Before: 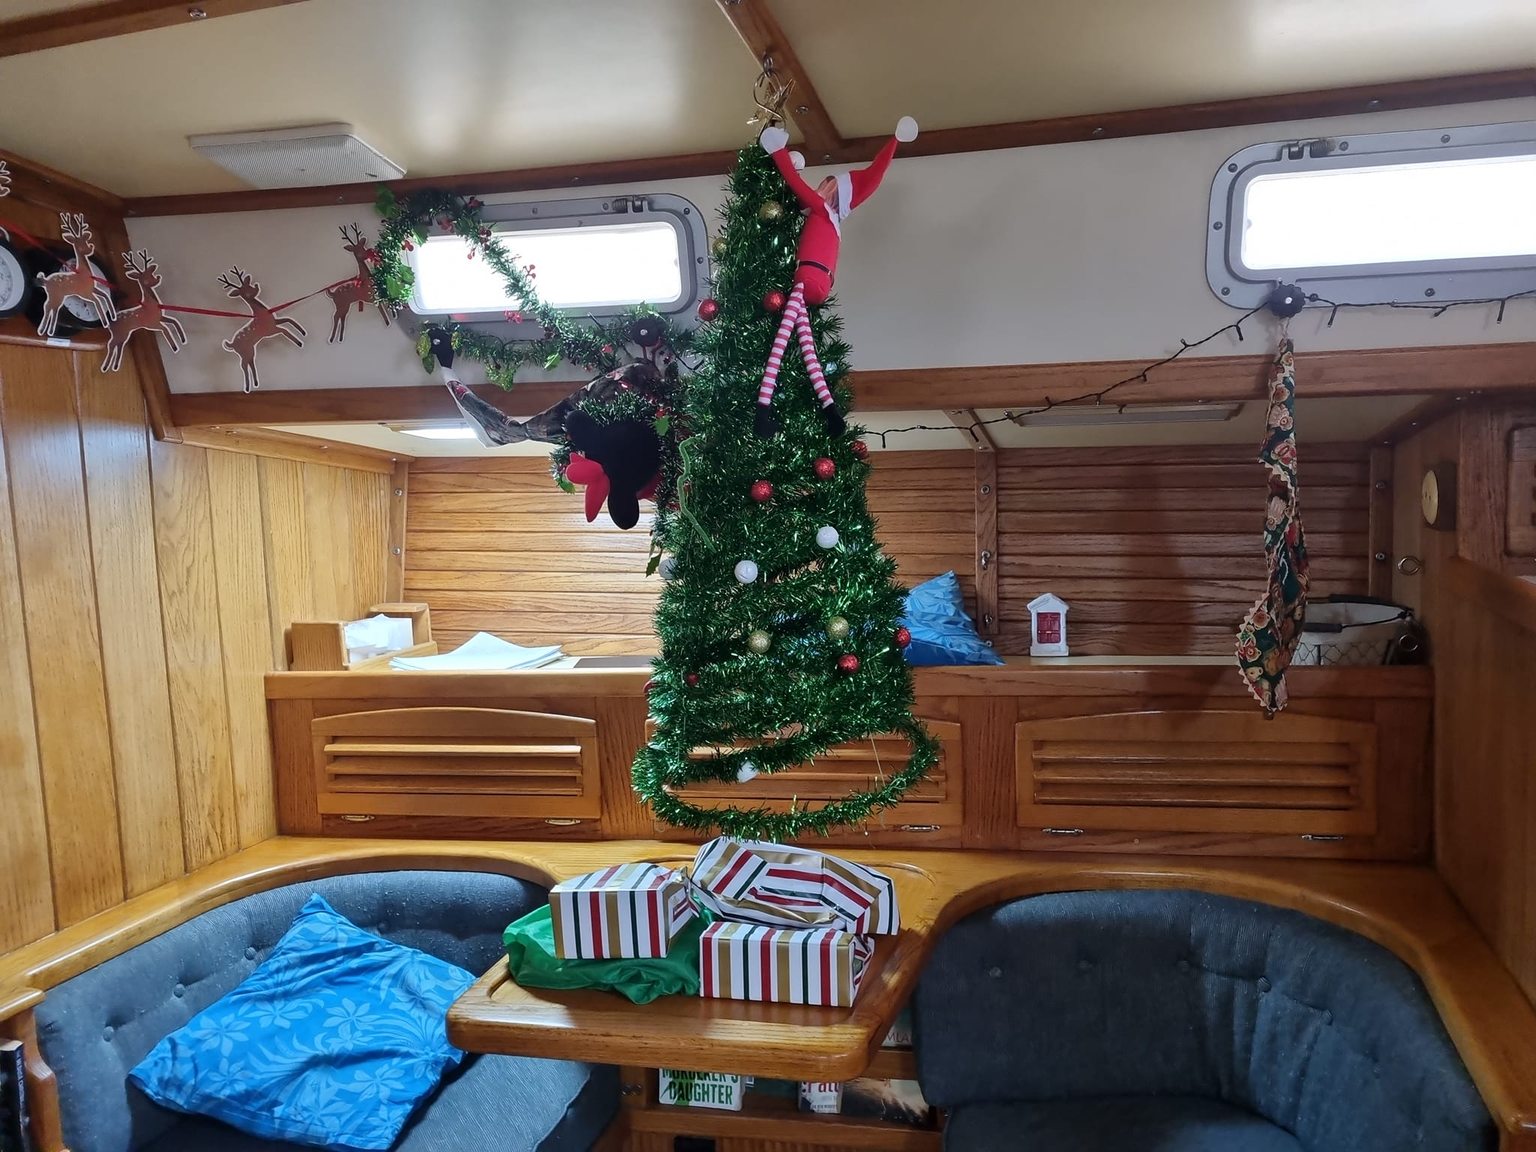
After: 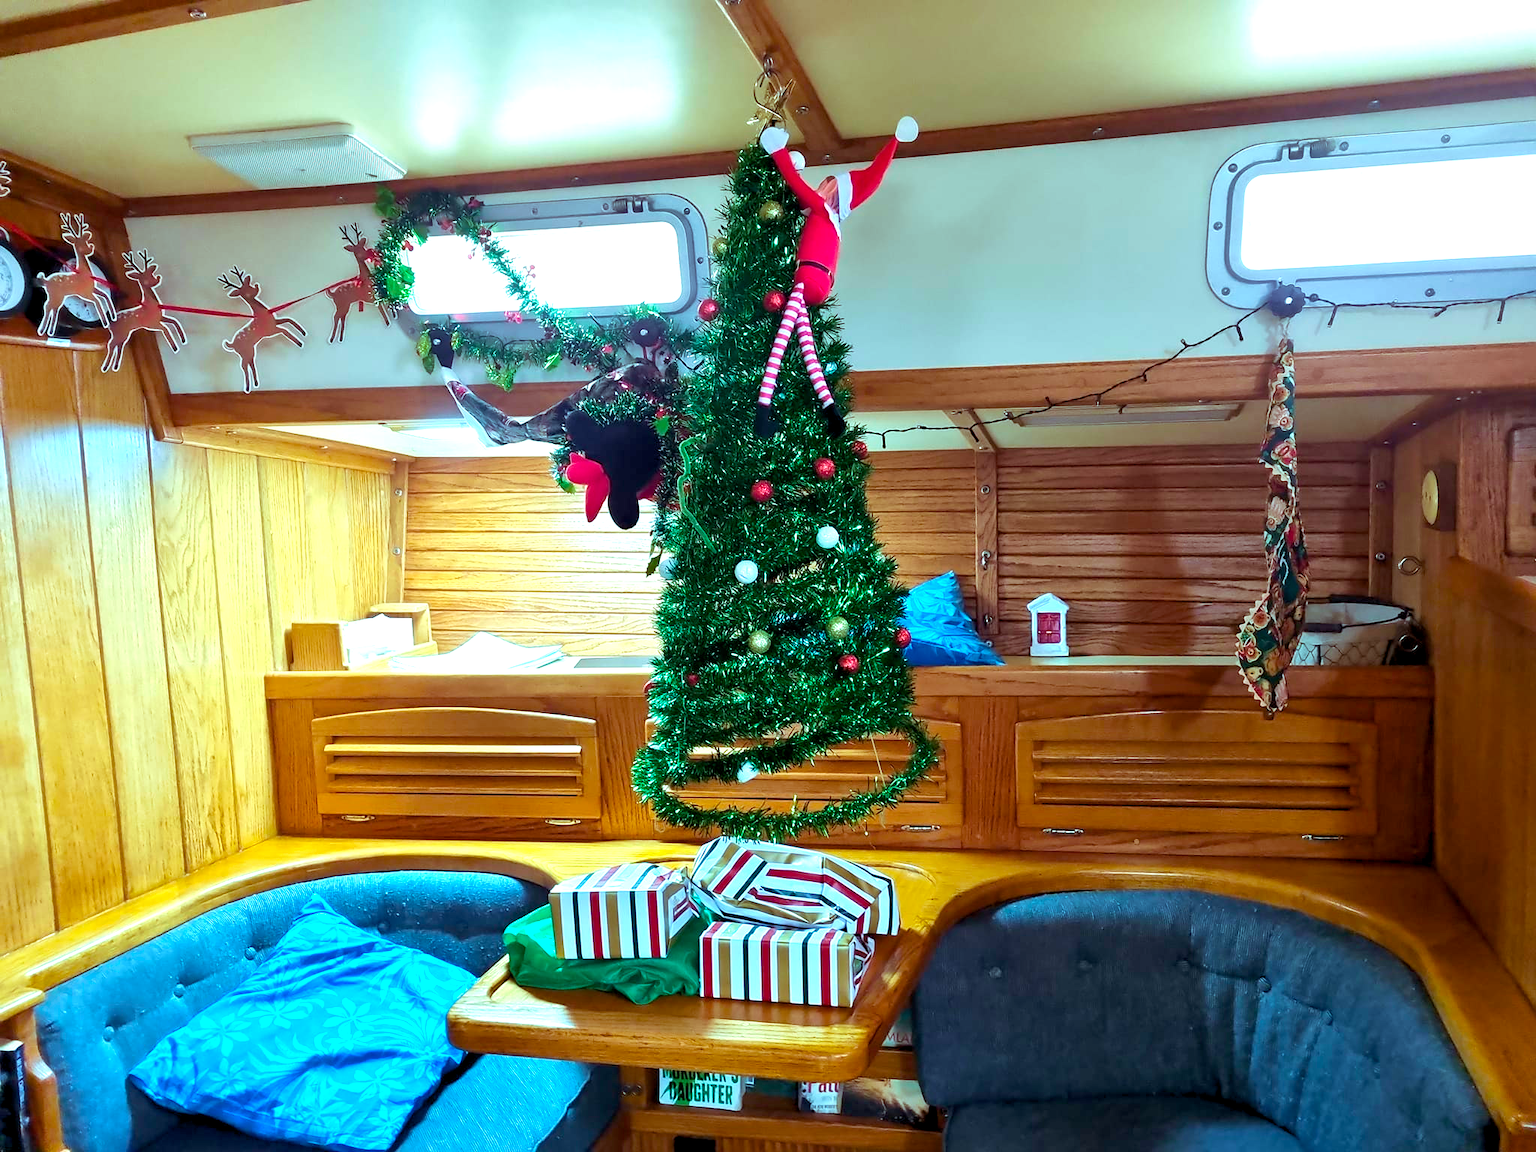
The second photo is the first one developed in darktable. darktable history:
velvia: on, module defaults
color balance rgb: power › chroma 0.237%, power › hue 61.36°, highlights gain › chroma 4.045%, highlights gain › hue 202.92°, global offset › luminance -0.855%, perceptual saturation grading › global saturation 30.611%
exposure: black level correction 0, exposure 1.104 EV, compensate highlight preservation false
